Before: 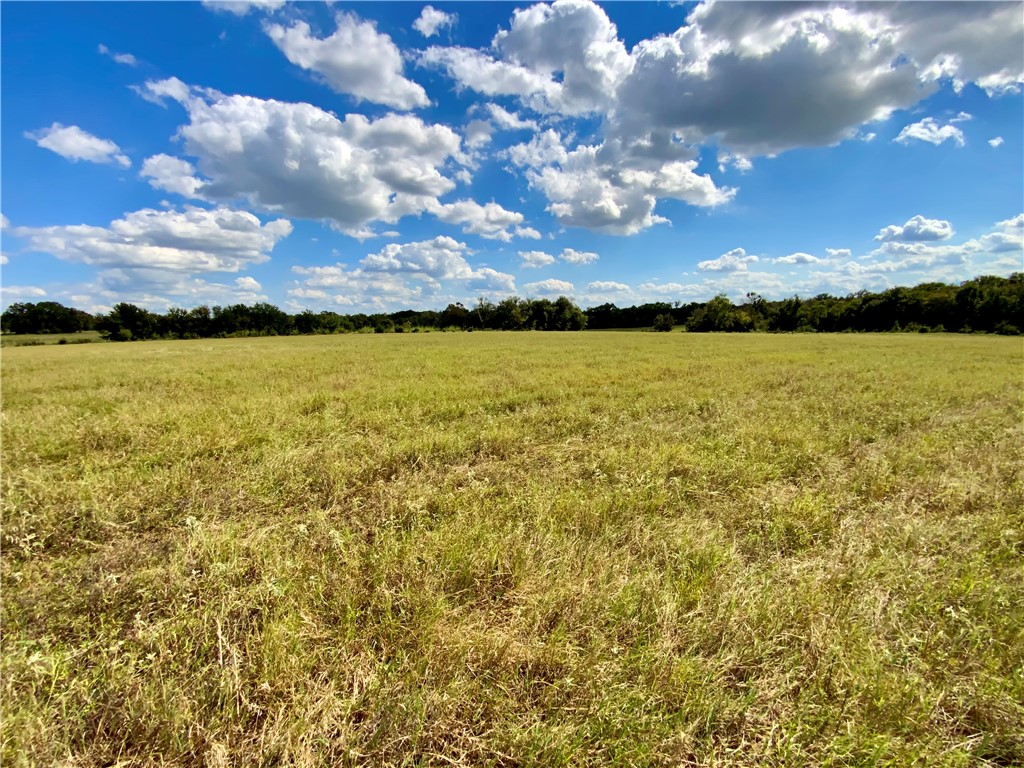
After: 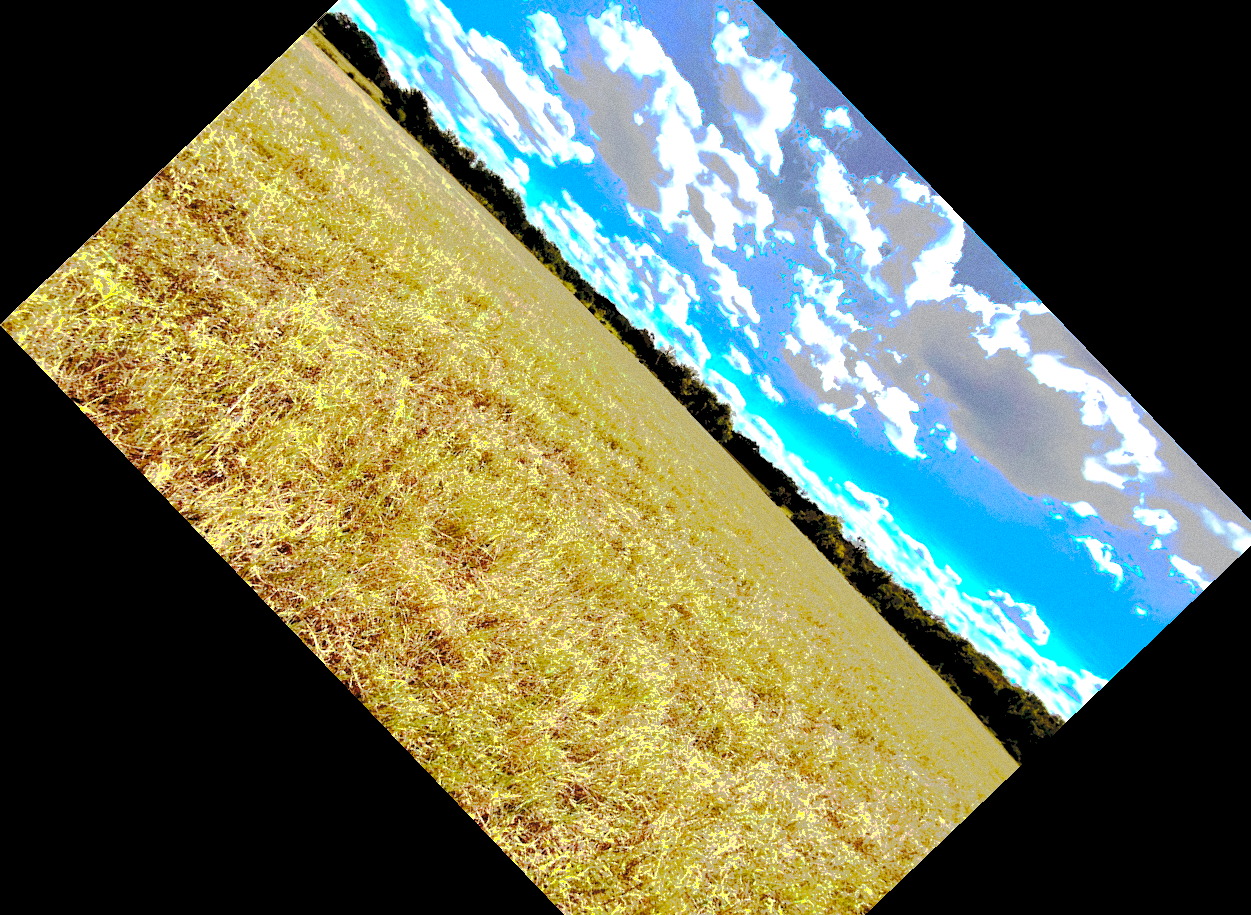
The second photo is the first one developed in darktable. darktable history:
tone curve: curves: ch0 [(0, 0) (0.003, 0.118) (0.011, 0.118) (0.025, 0.122) (0.044, 0.131) (0.069, 0.142) (0.1, 0.155) (0.136, 0.168) (0.177, 0.183) (0.224, 0.216) (0.277, 0.265) (0.335, 0.337) (0.399, 0.415) (0.468, 0.506) (0.543, 0.586) (0.623, 0.665) (0.709, 0.716) (0.801, 0.737) (0.898, 0.744) (1, 1)], preserve colors none
crop and rotate: angle -46.26°, top 16.234%, right 0.912%, bottom 11.704%
rgb levels: mode RGB, independent channels, levels [[0, 0.474, 1], [0, 0.5, 1], [0, 0.5, 1]]
grain: coarseness 0.09 ISO
exposure: black level correction 0.01, exposure 1 EV, compensate highlight preservation false
